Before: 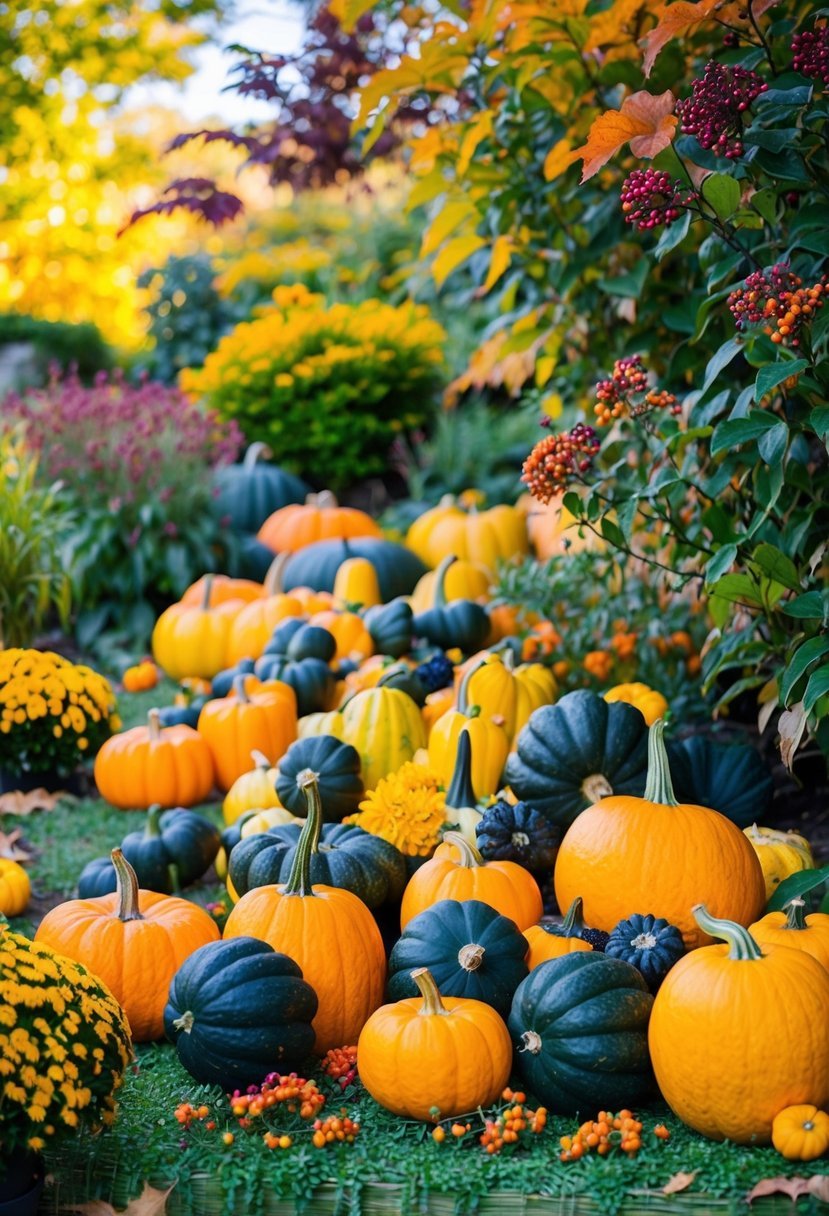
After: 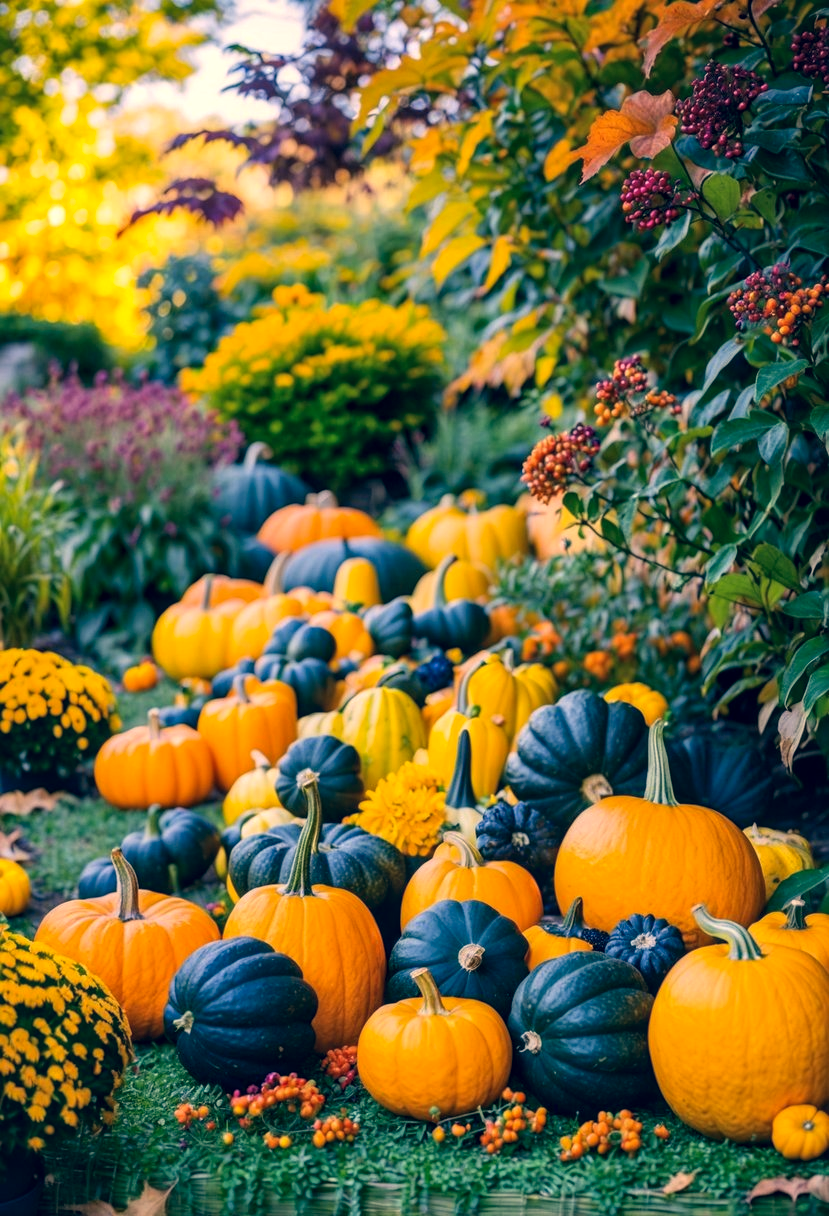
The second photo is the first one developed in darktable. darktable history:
white balance: red 1, blue 1
color correction: highlights a* 10.32, highlights b* 14.66, shadows a* -9.59, shadows b* -15.02
local contrast: detail 130%
